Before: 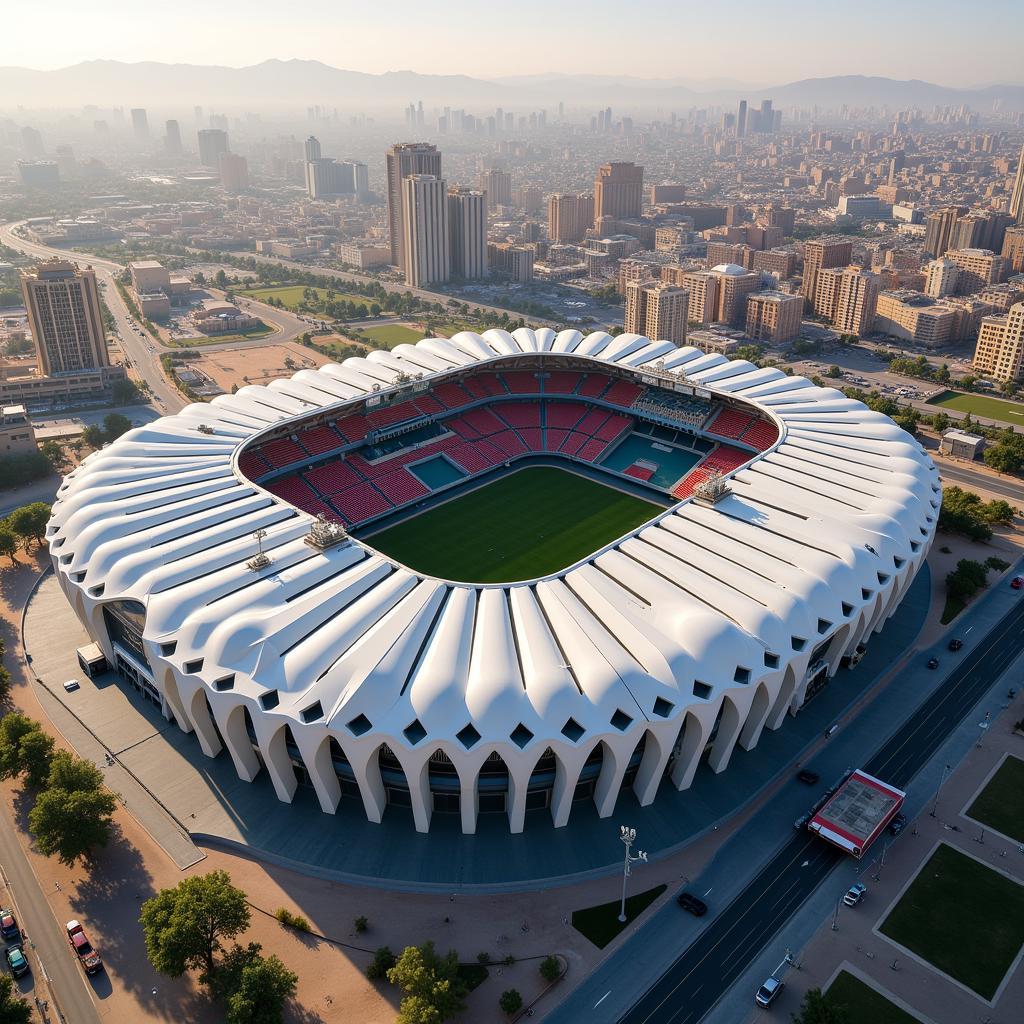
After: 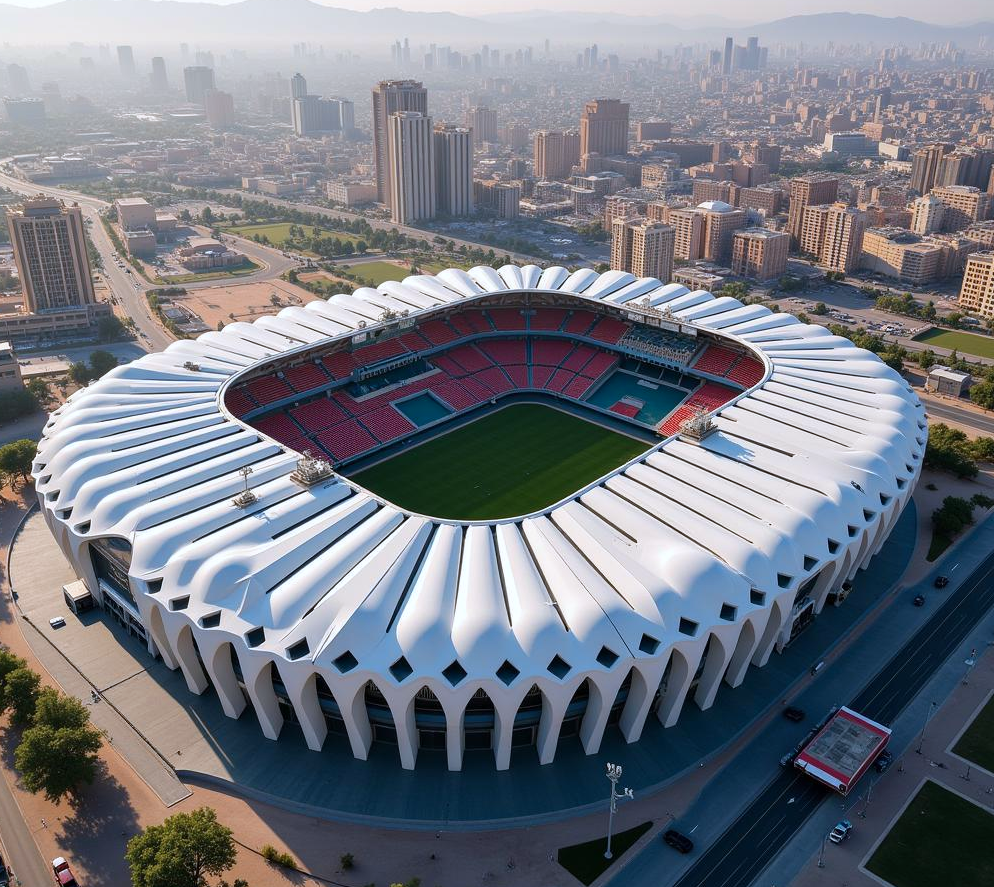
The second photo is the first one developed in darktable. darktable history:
color correction: highlights a* -0.691, highlights b* -8.76
crop: left 1.404%, top 6.198%, right 1.436%, bottom 7.173%
